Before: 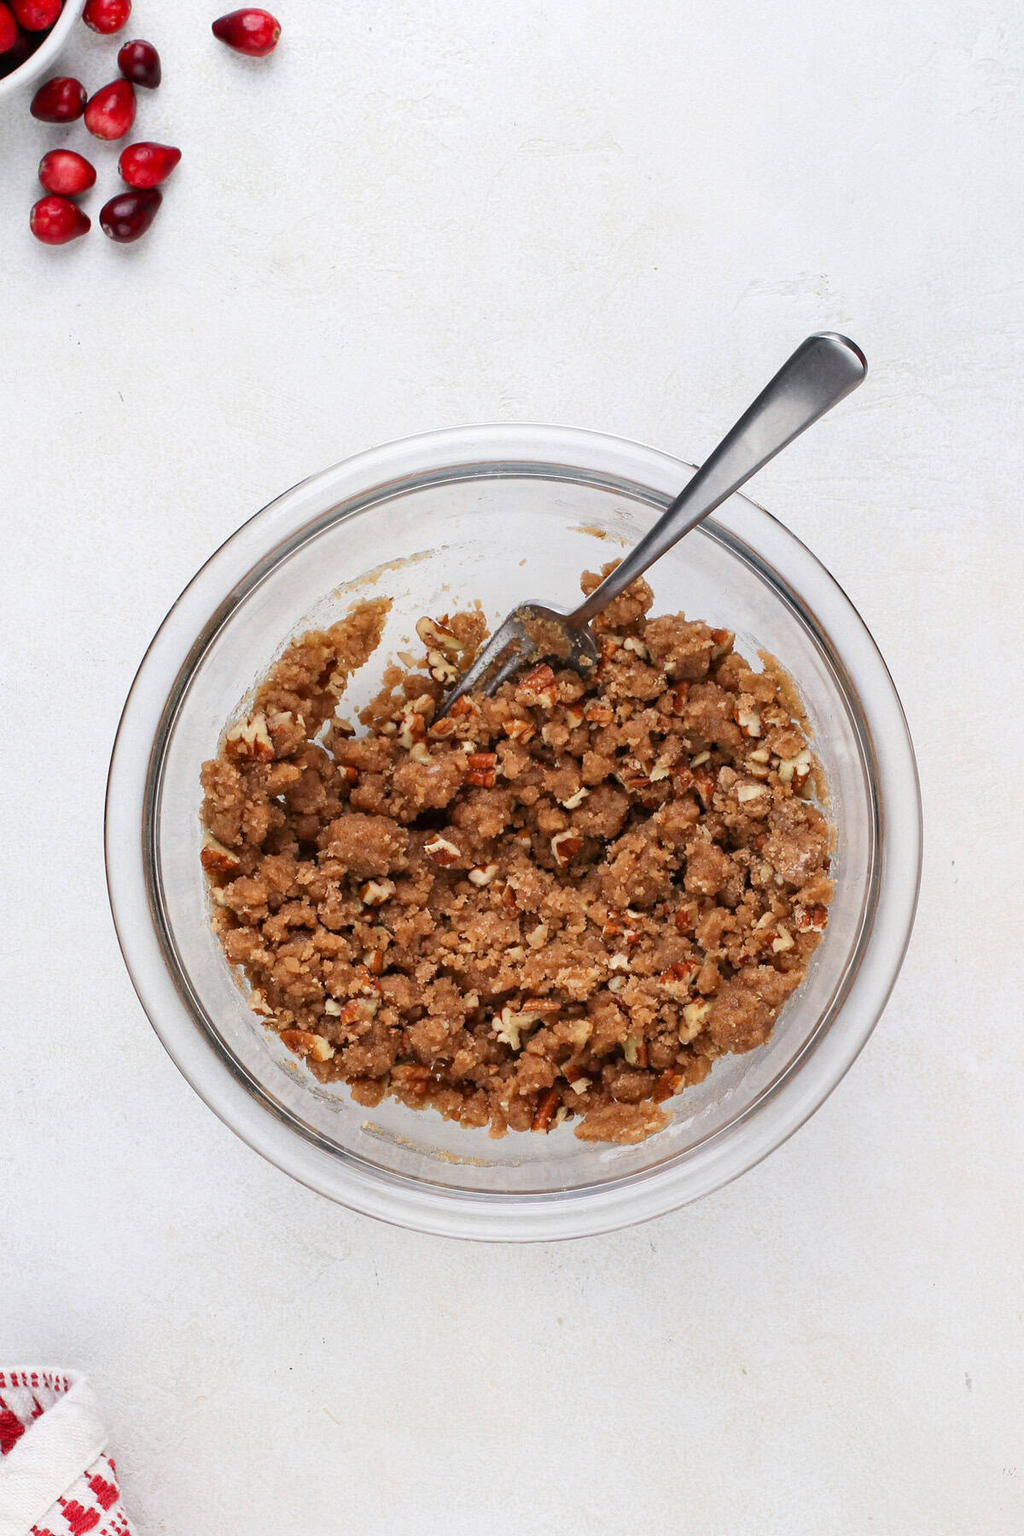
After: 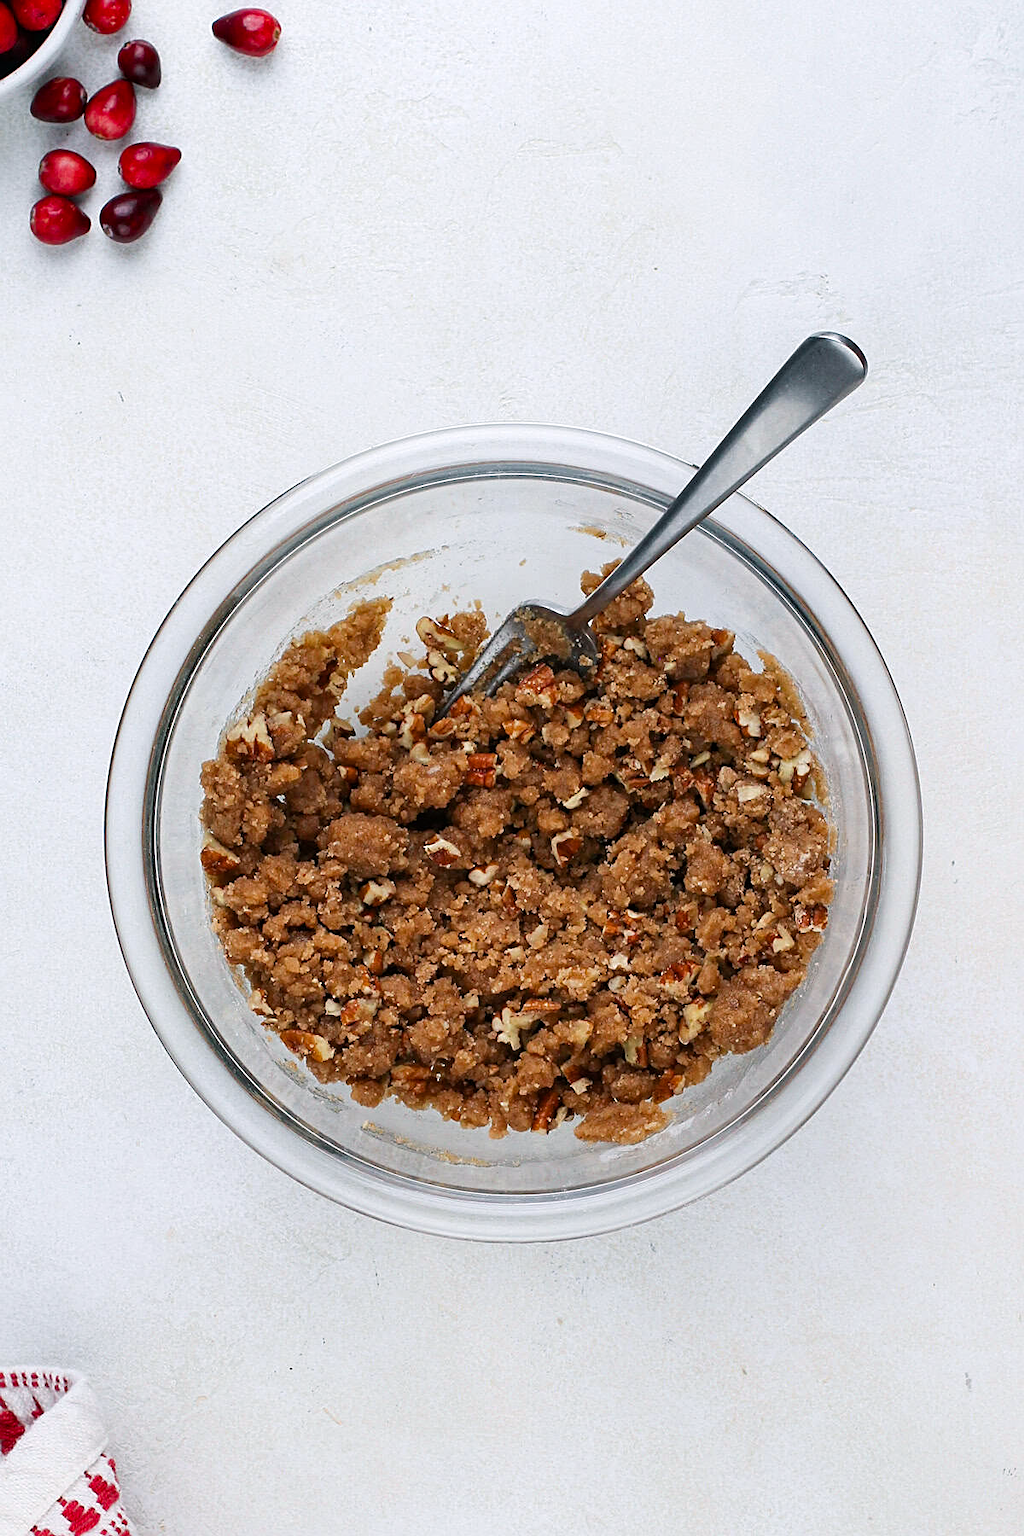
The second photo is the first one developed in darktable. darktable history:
sharpen: on, module defaults
color balance rgb: power › luminance -7.962%, power › chroma 1.087%, power › hue 216.08°, perceptual saturation grading › global saturation 25.925%, global vibrance -23.416%
